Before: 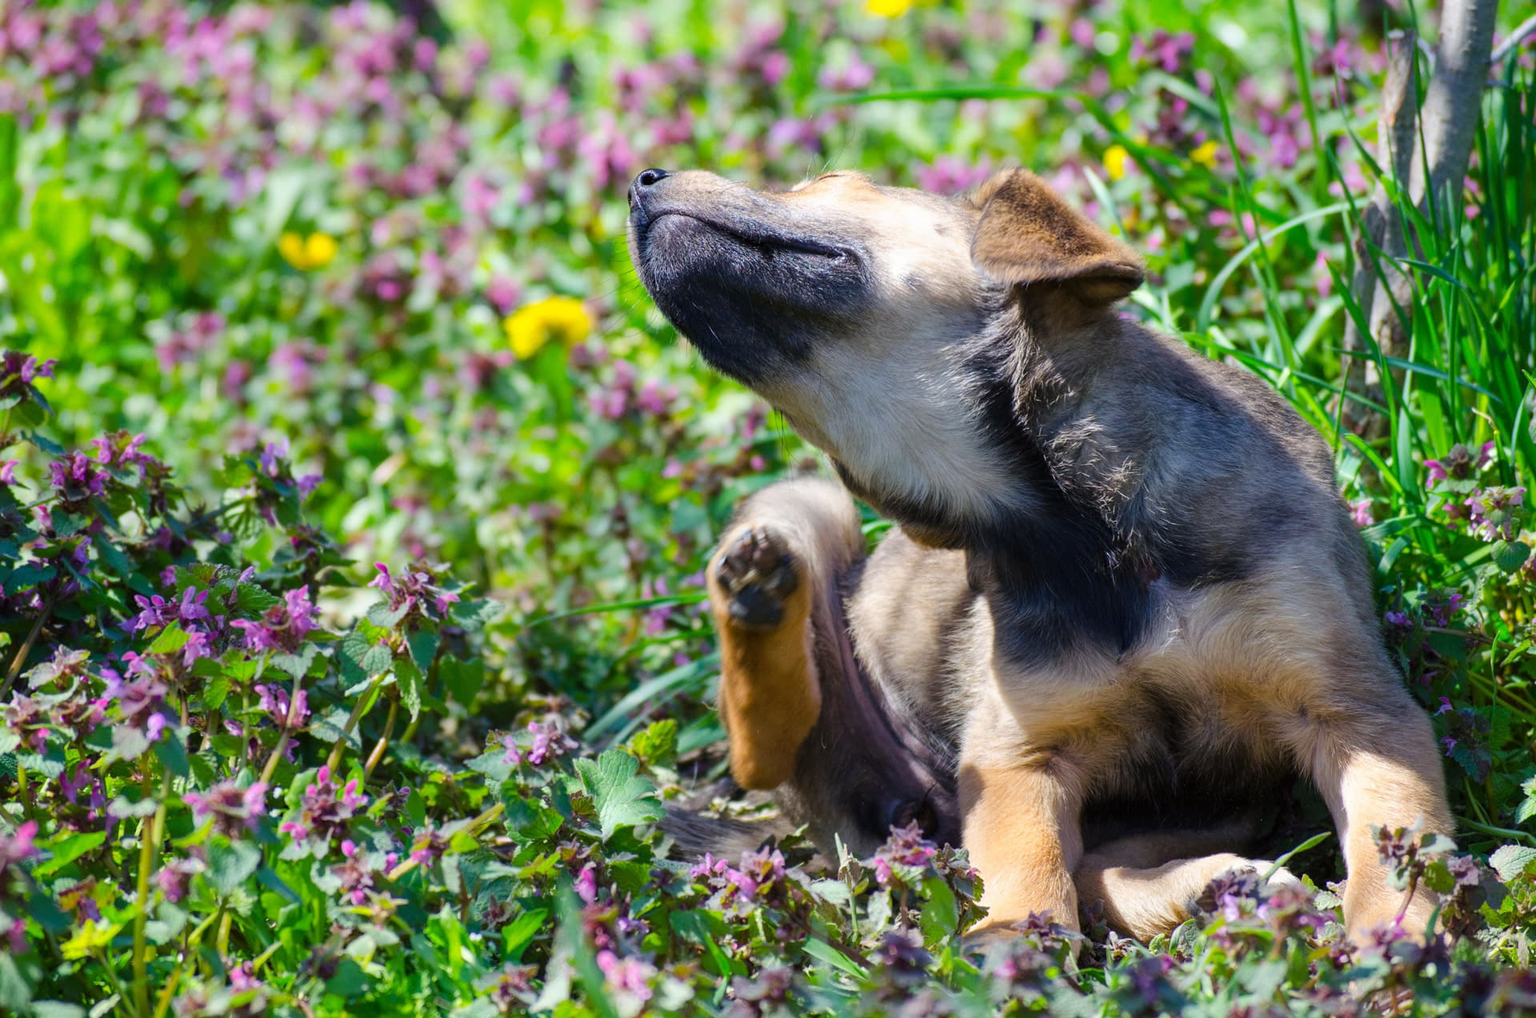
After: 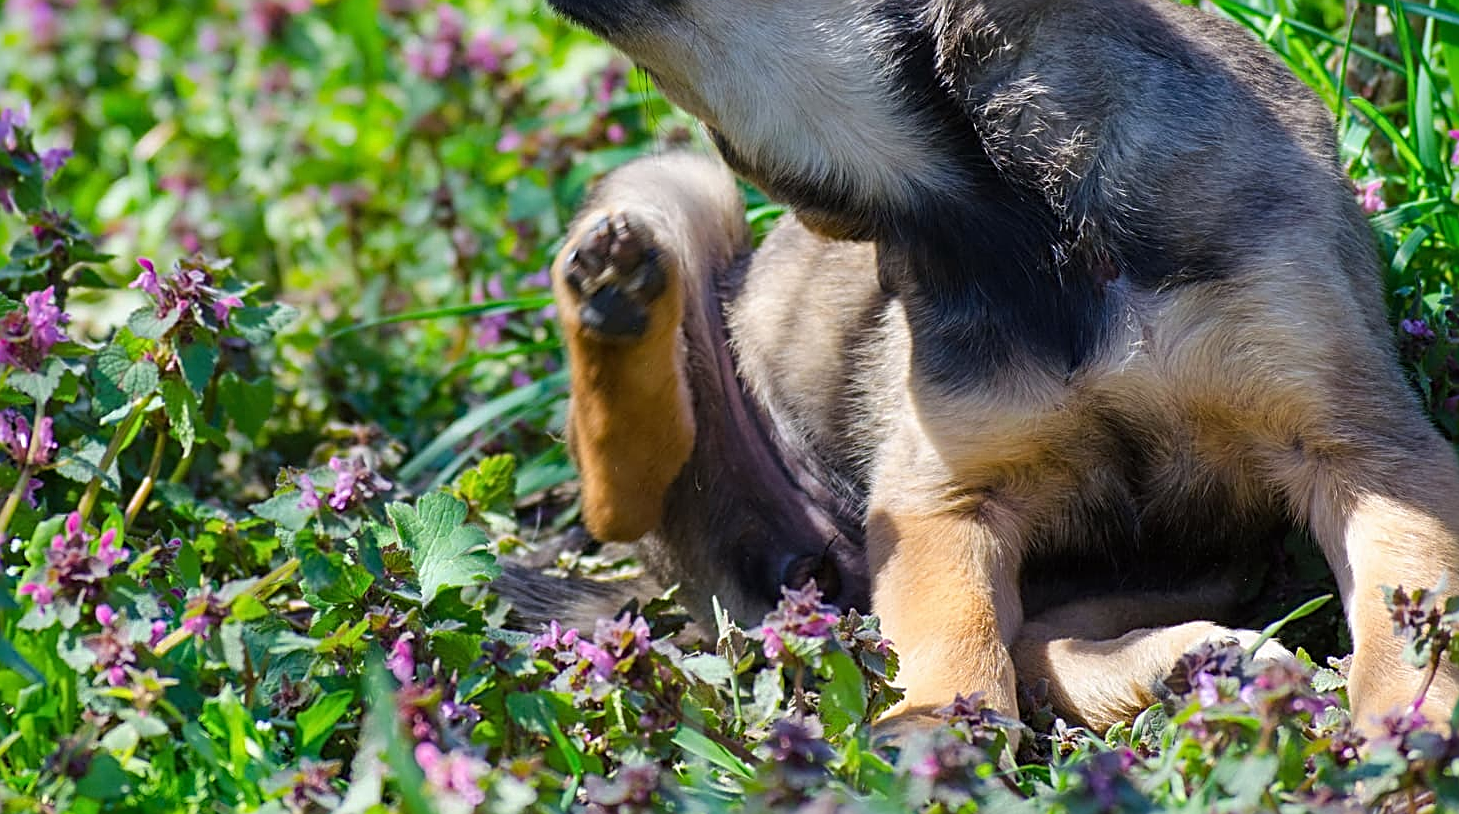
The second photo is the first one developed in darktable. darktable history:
crop and rotate: left 17.254%, top 35.042%, right 6.733%, bottom 0.911%
sharpen: radius 2.578, amount 0.695
